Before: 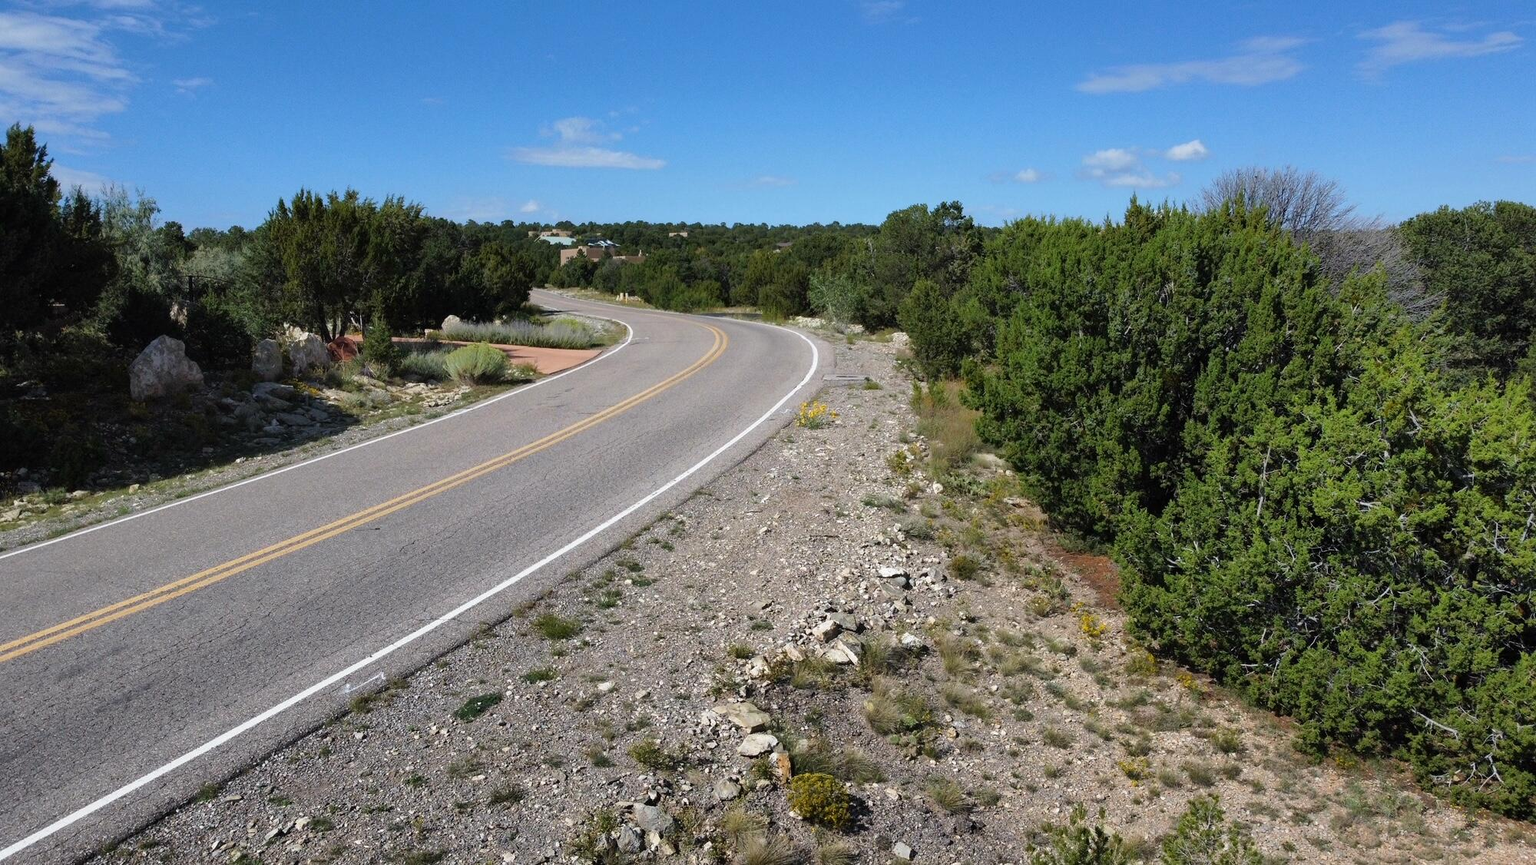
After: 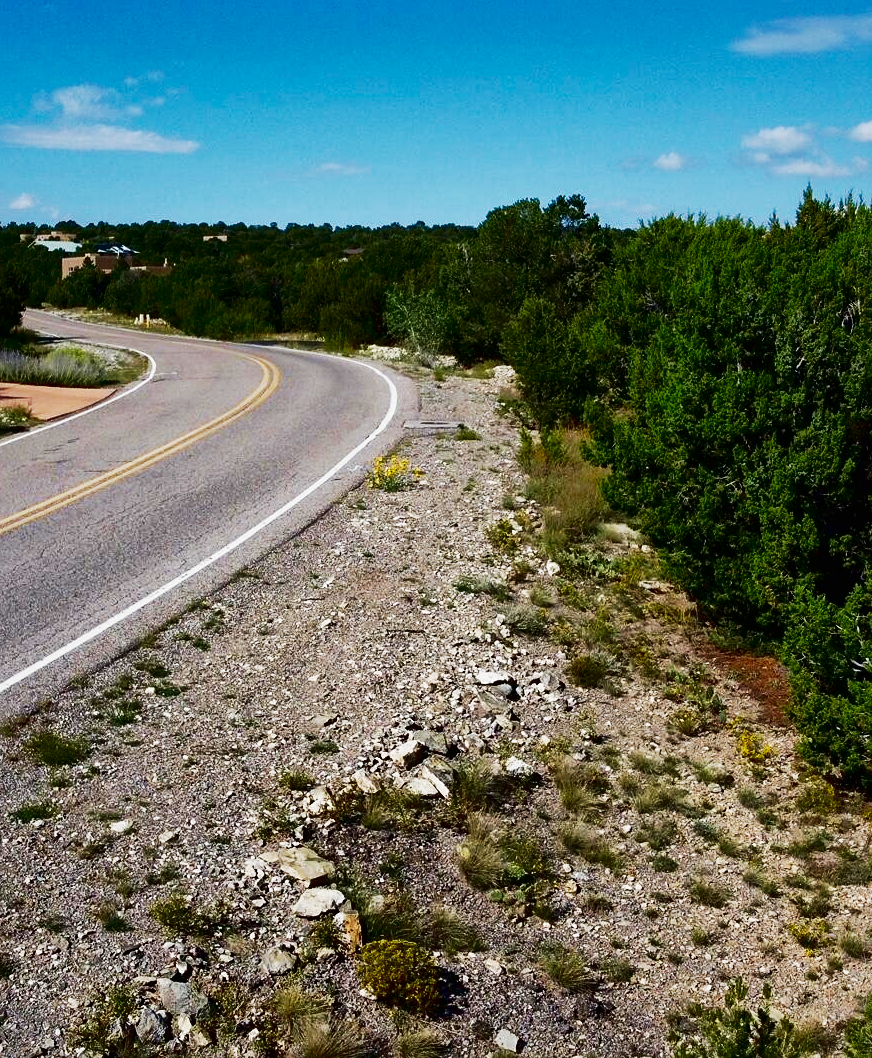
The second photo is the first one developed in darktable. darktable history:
shadows and highlights: on, module defaults
sharpen: amount 0.2
contrast brightness saturation: brightness -0.511
crop: left 33.445%, top 5.968%, right 22.913%
tone curve: curves: ch0 [(0, 0.003) (0.056, 0.041) (0.211, 0.187) (0.482, 0.519) (0.836, 0.864) (0.997, 0.984)]; ch1 [(0, 0) (0.276, 0.206) (0.393, 0.364) (0.482, 0.471) (0.506, 0.5) (0.523, 0.523) (0.572, 0.604) (0.635, 0.665) (0.695, 0.759) (1, 1)]; ch2 [(0, 0) (0.438, 0.456) (0.473, 0.47) (0.503, 0.503) (0.536, 0.527) (0.562, 0.584) (0.612, 0.61) (0.679, 0.72) (1, 1)], color space Lab, linked channels, preserve colors none
velvia: on, module defaults
base curve: curves: ch0 [(0, 0) (0.005, 0.002) (0.193, 0.295) (0.399, 0.664) (0.75, 0.928) (1, 1)], preserve colors none
